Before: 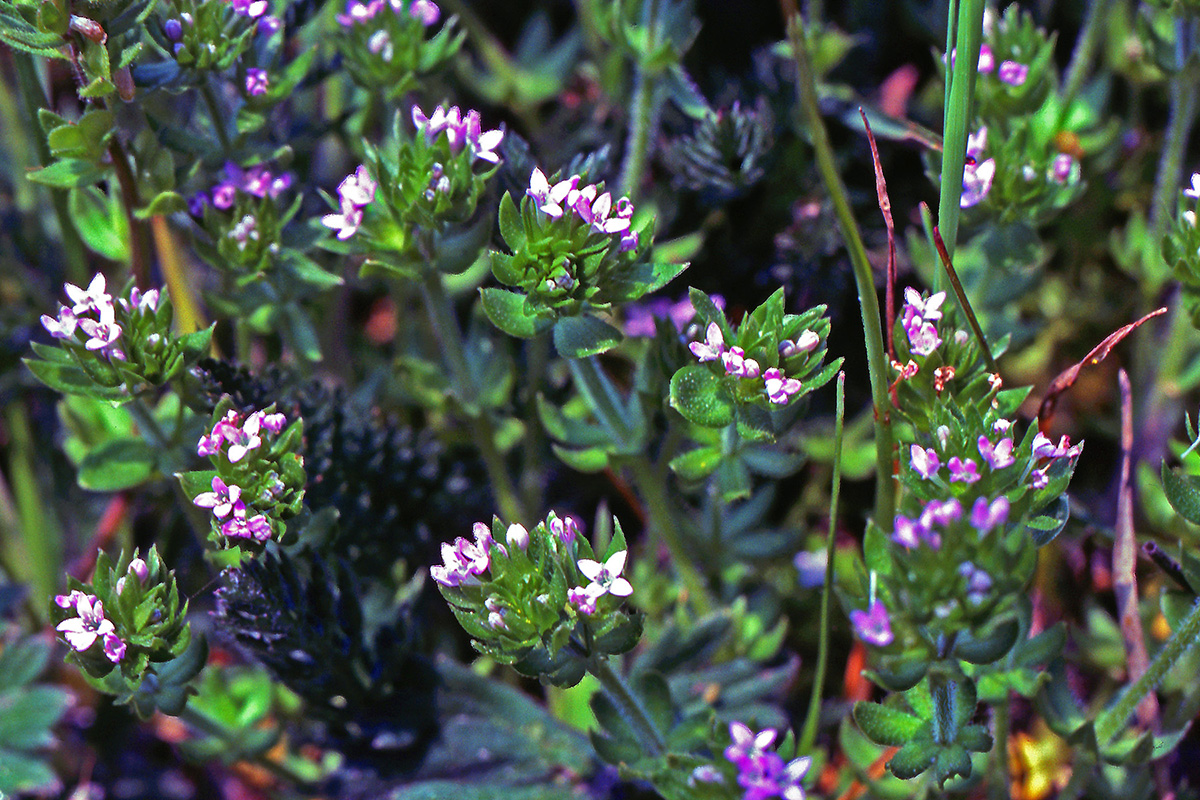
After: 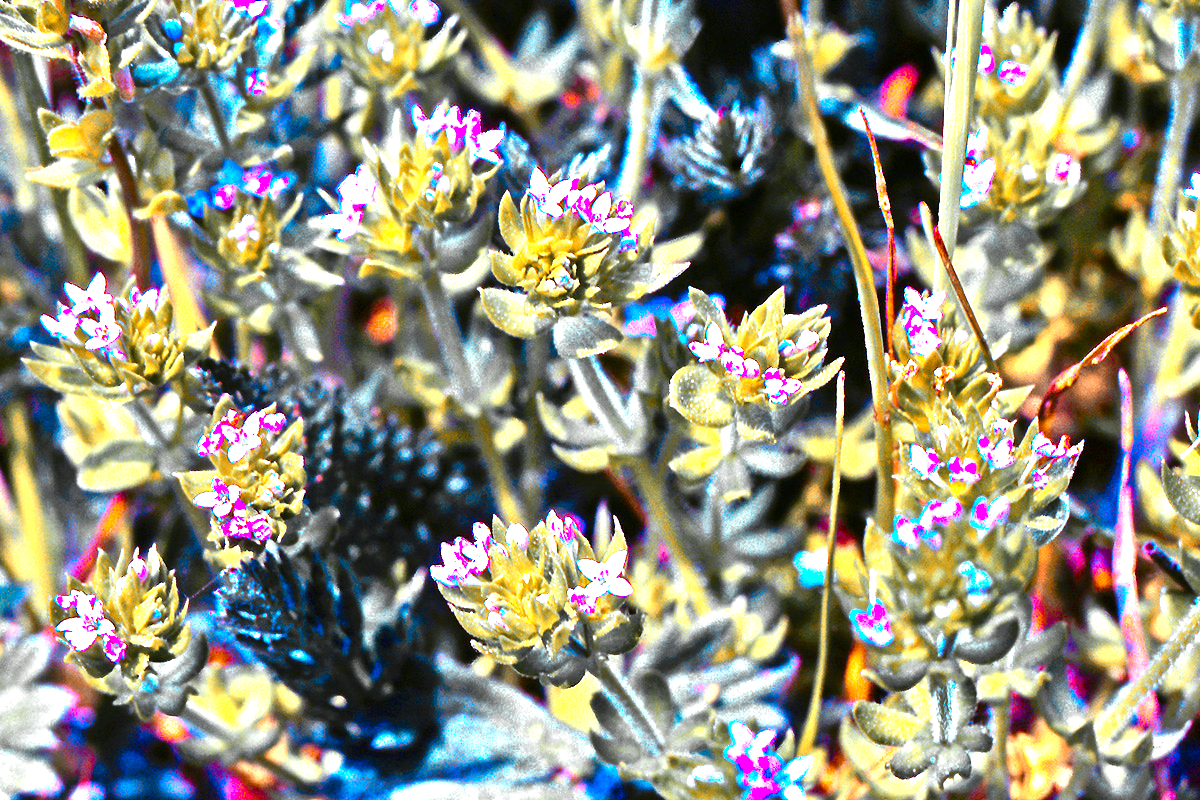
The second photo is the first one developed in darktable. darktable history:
tone equalizer: -8 EV -0.417 EV, -7 EV -0.389 EV, -6 EV -0.333 EV, -5 EV -0.222 EV, -3 EV 0.222 EV, -2 EV 0.333 EV, -1 EV 0.389 EV, +0 EV 0.417 EV, edges refinement/feathering 500, mask exposure compensation -1.57 EV, preserve details no
contrast brightness saturation: contrast 0.13, brightness -0.05, saturation 0.16
color zones: curves: ch0 [(0.009, 0.528) (0.136, 0.6) (0.255, 0.586) (0.39, 0.528) (0.522, 0.584) (0.686, 0.736) (0.849, 0.561)]; ch1 [(0.045, 0.781) (0.14, 0.416) (0.257, 0.695) (0.442, 0.032) (0.738, 0.338) (0.818, 0.632) (0.891, 0.741) (1, 0.704)]; ch2 [(0, 0.667) (0.141, 0.52) (0.26, 0.37) (0.474, 0.432) (0.743, 0.286)]
shadows and highlights: soften with gaussian
color correction: saturation 1.11
contrast equalizer: y [[0.5 ×4, 0.483, 0.43], [0.5 ×6], [0.5 ×6], [0 ×6], [0 ×6]]
exposure: black level correction 0, exposure 1.1 EV, compensate exposure bias true, compensate highlight preservation false
